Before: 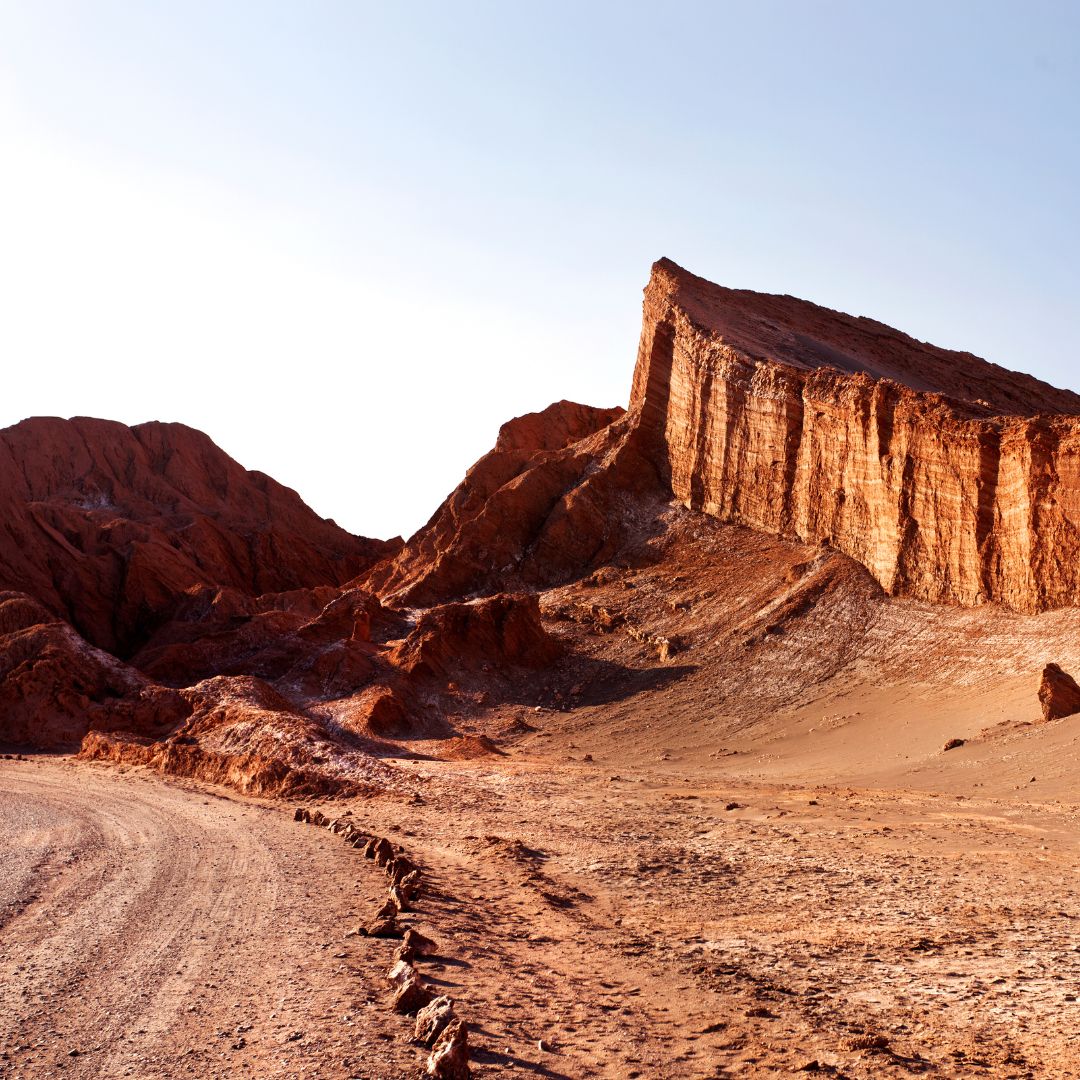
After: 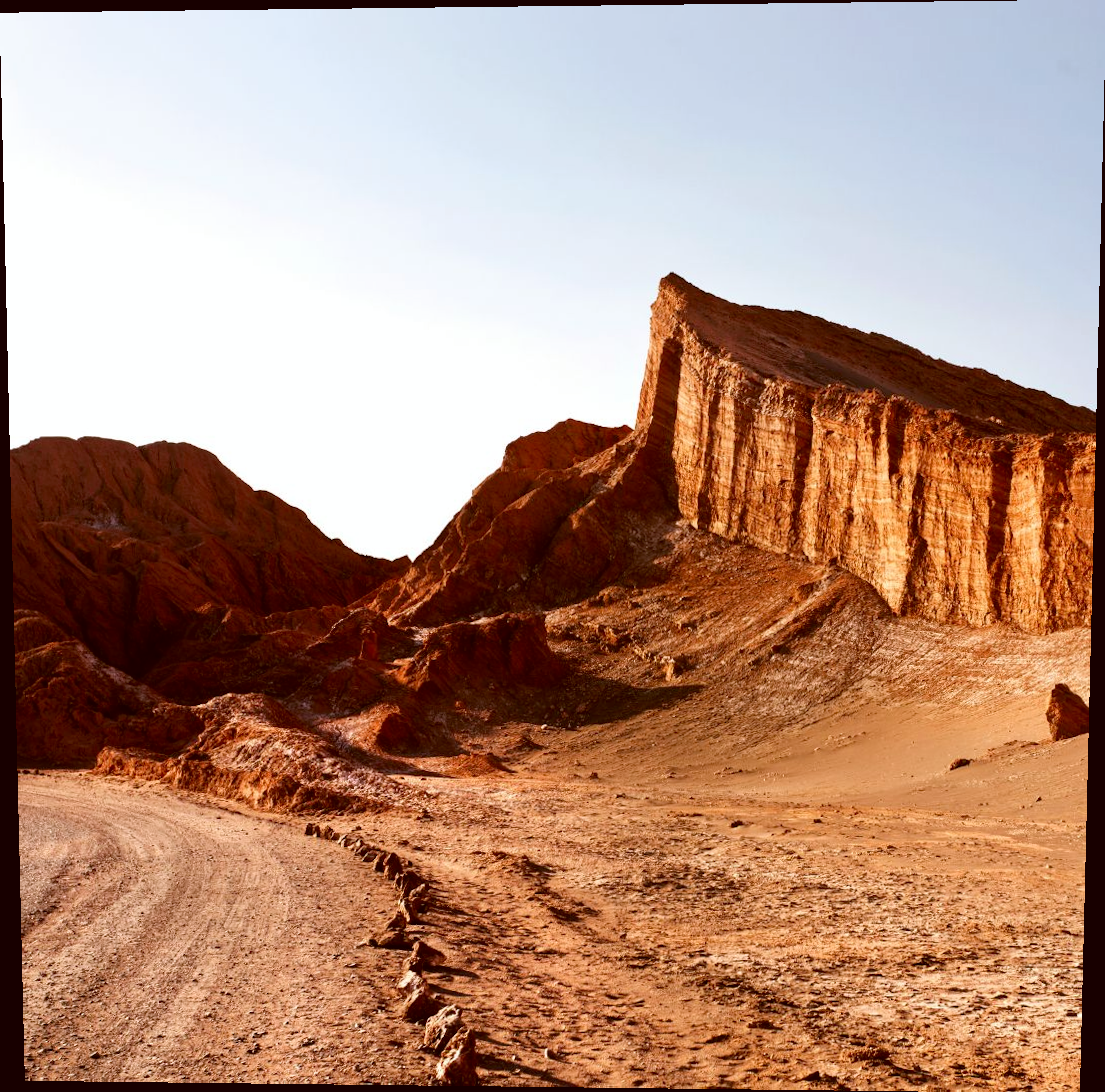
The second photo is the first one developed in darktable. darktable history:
rotate and perspective: lens shift (vertical) 0.048, lens shift (horizontal) -0.024, automatic cropping off
color correction: highlights a* -0.482, highlights b* 0.161, shadows a* 4.66, shadows b* 20.72
